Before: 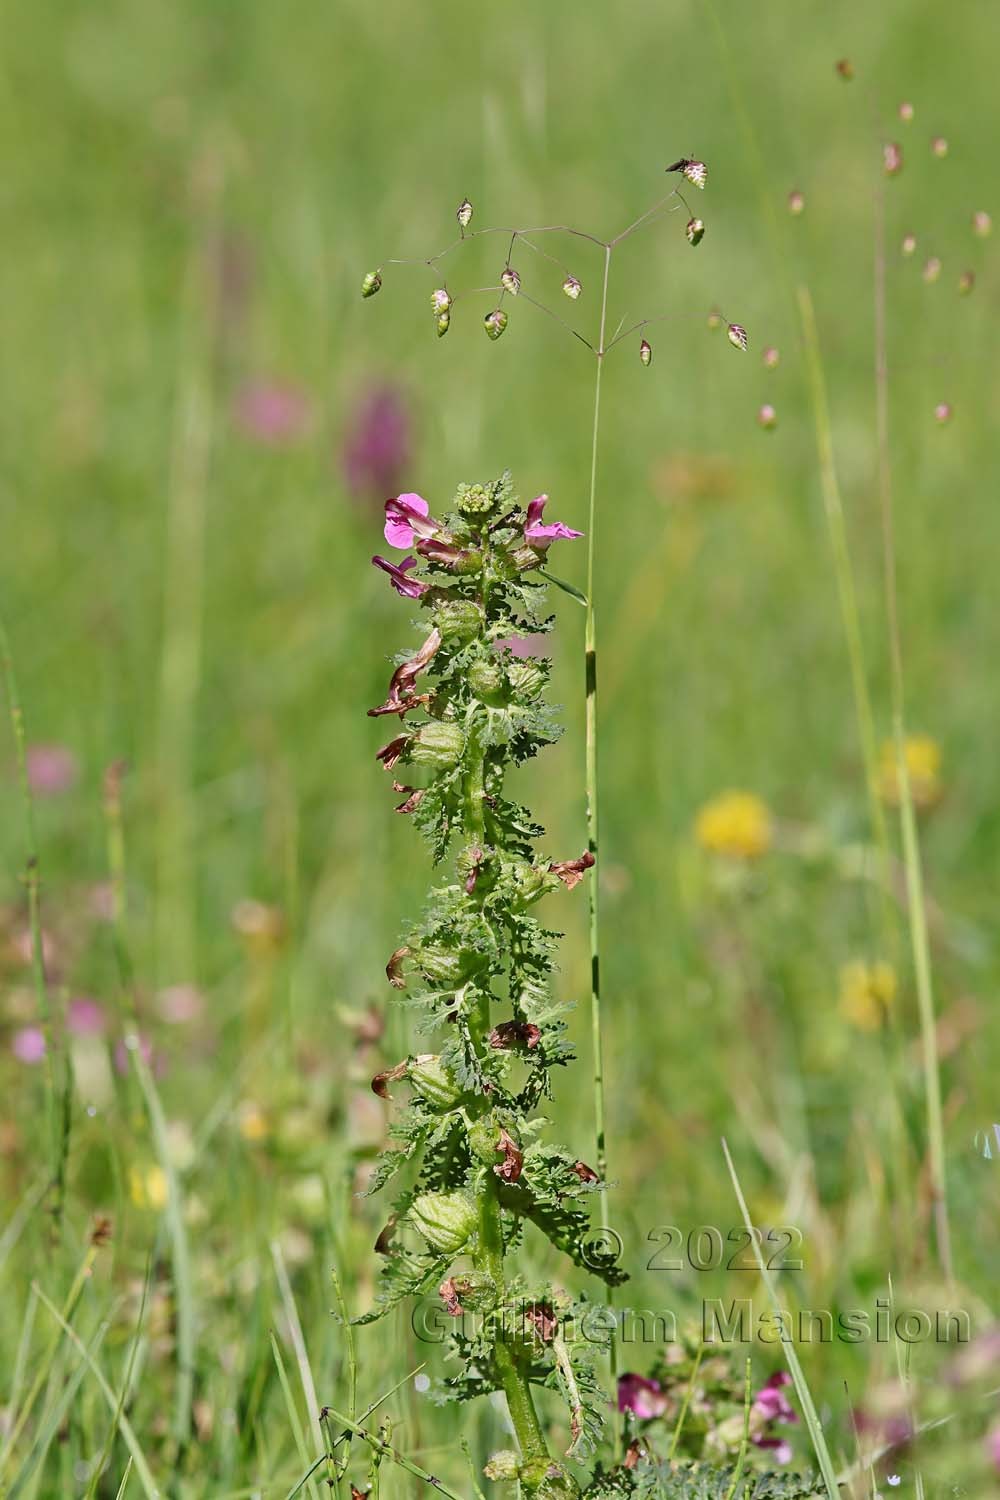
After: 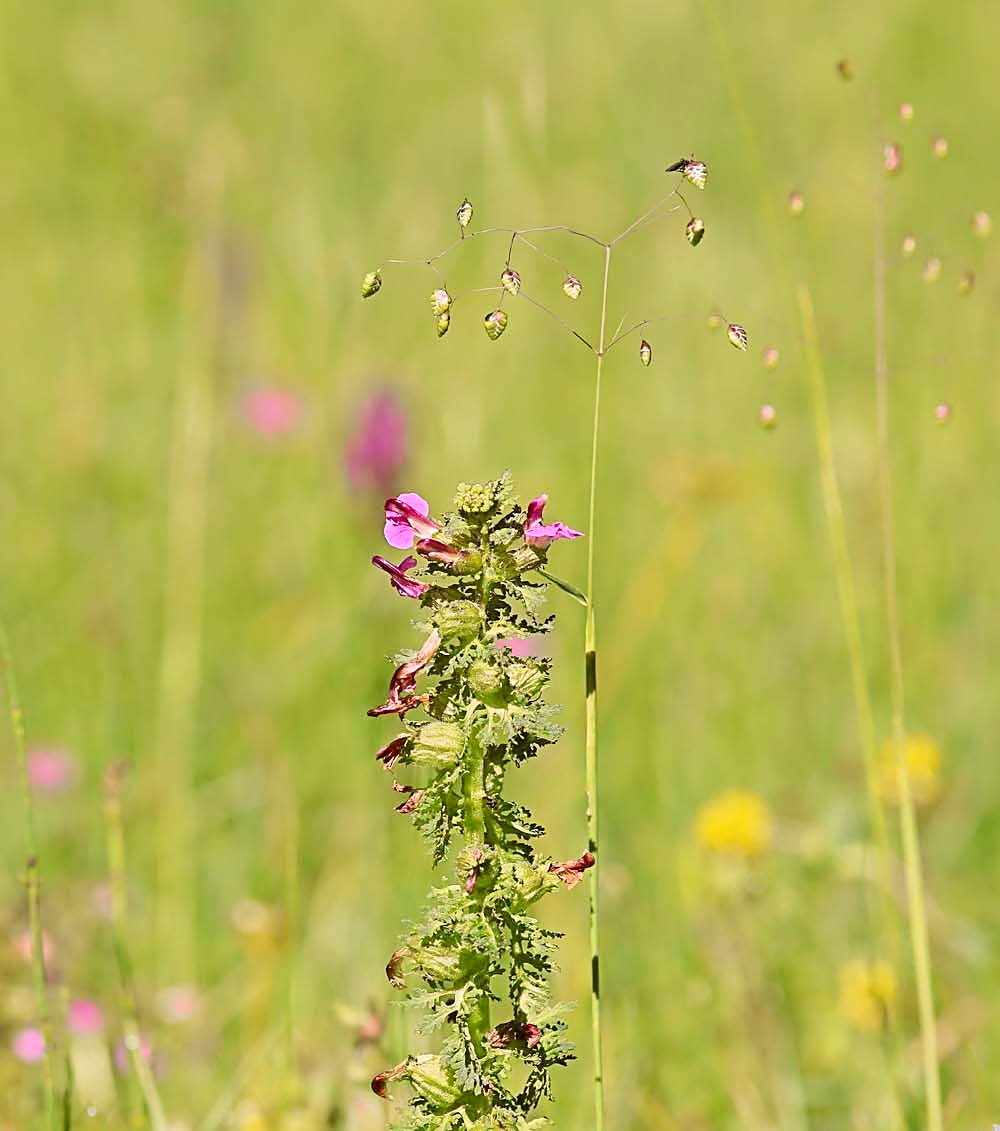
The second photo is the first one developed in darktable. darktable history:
sharpen: on, module defaults
tone curve: curves: ch0 [(0, 0.017) (0.239, 0.277) (0.508, 0.593) (0.826, 0.855) (1, 0.945)]; ch1 [(0, 0) (0.401, 0.42) (0.442, 0.47) (0.492, 0.498) (0.511, 0.504) (0.555, 0.586) (0.681, 0.739) (1, 1)]; ch2 [(0, 0) (0.411, 0.433) (0.5, 0.504) (0.545, 0.574) (1, 1)], color space Lab, independent channels, preserve colors none
crop: bottom 24.599%
exposure: exposure 0.296 EV, compensate highlight preservation false
